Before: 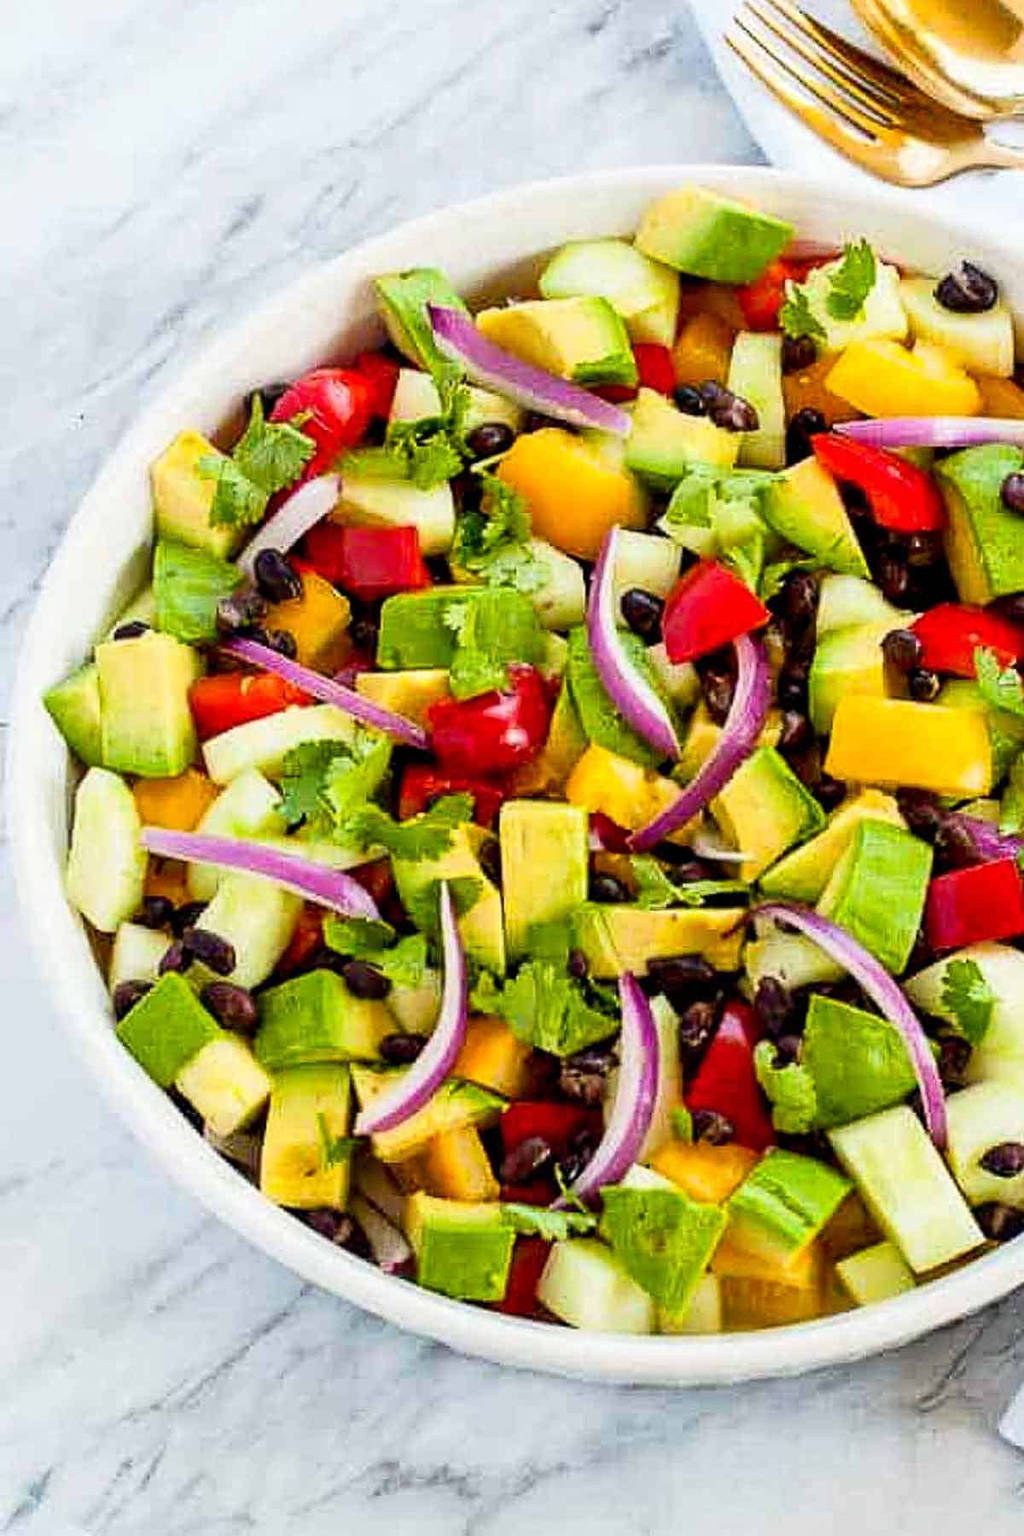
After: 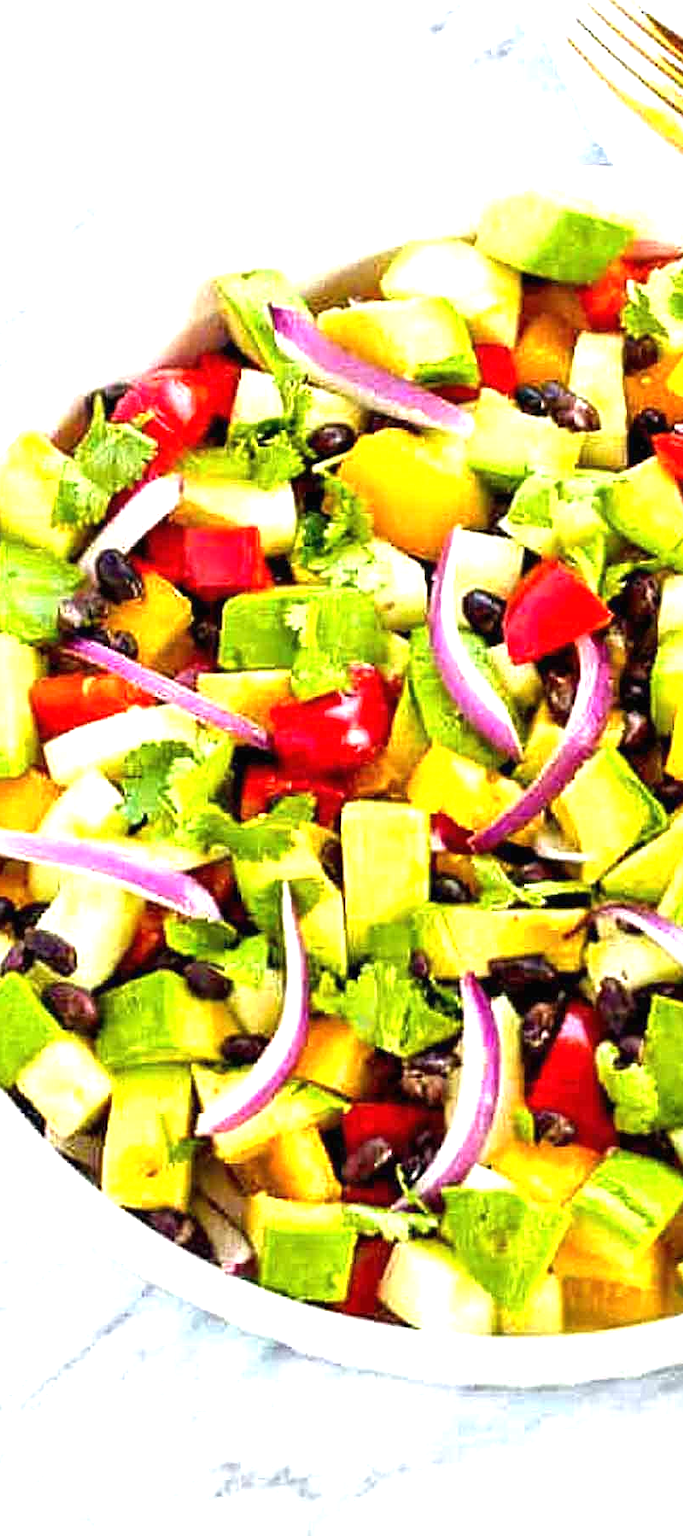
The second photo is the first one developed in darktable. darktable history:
exposure: black level correction 0, exposure 1.125 EV, compensate exposure bias true, compensate highlight preservation false
crop and rotate: left 15.546%, right 17.787%
